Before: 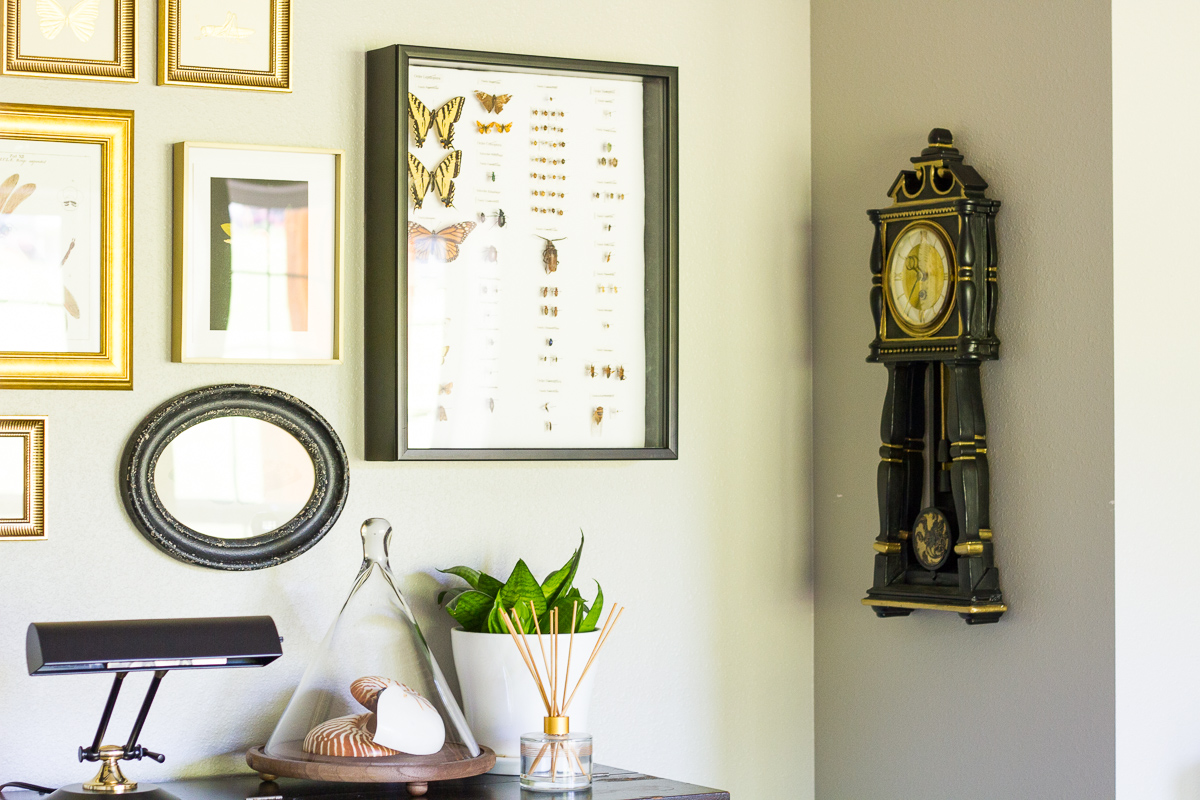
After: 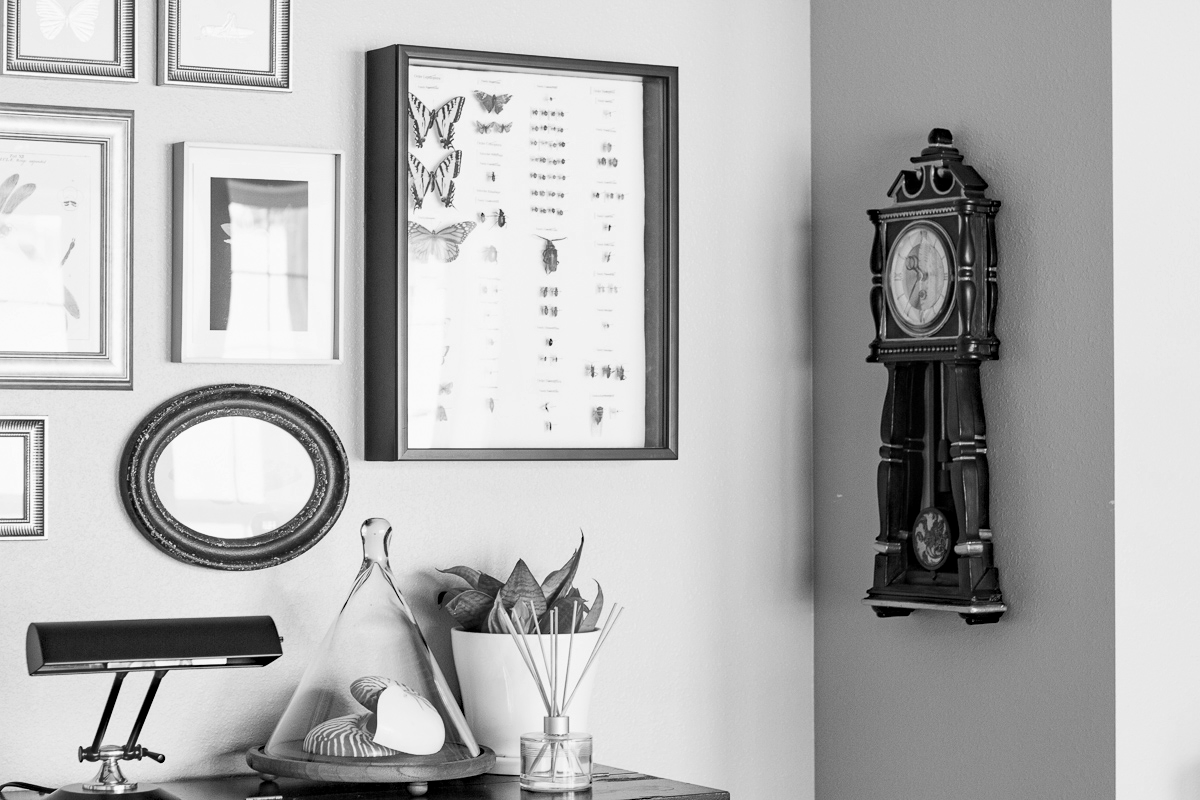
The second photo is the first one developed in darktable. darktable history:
monochrome: a 32, b 64, size 2.3
haze removal: strength 0.5, distance 0.43, compatibility mode true, adaptive false
